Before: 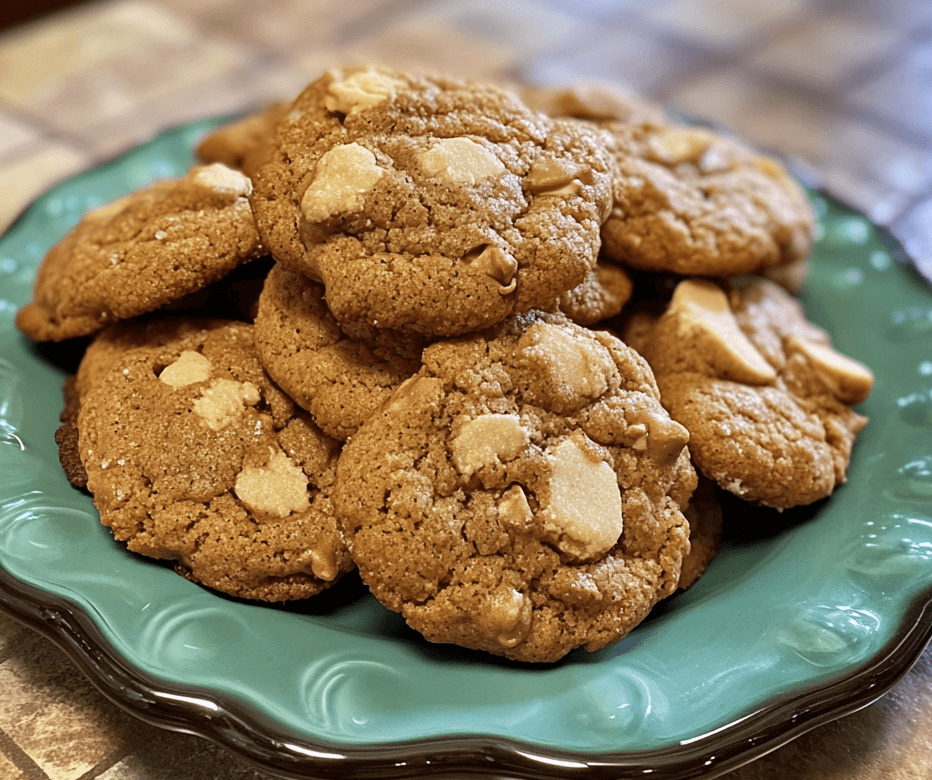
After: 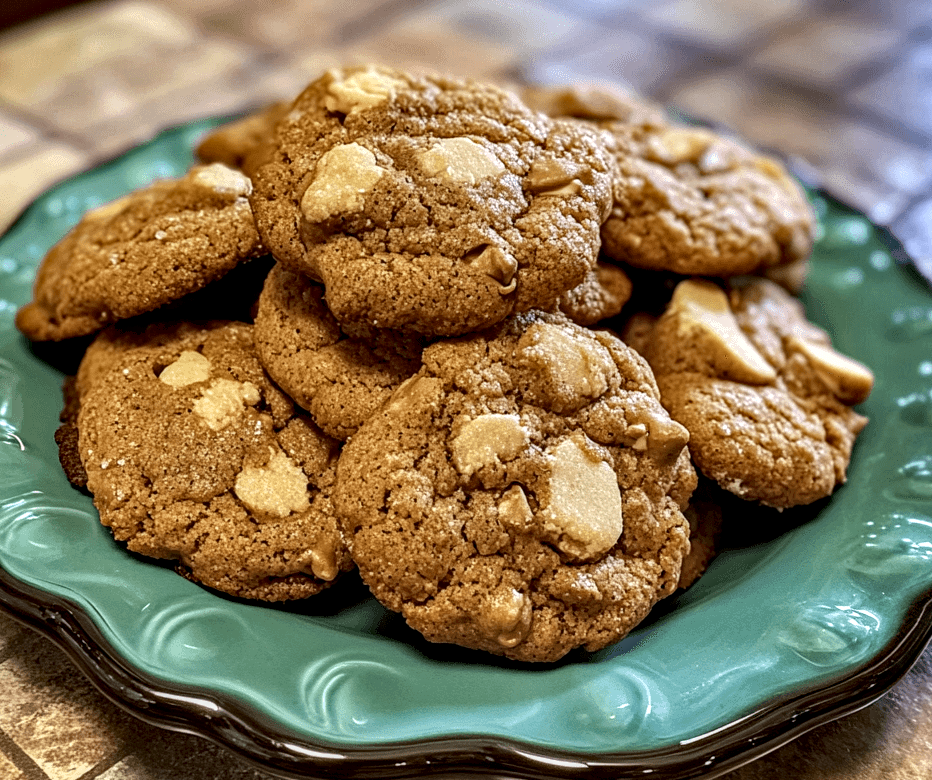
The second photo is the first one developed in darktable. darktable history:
local contrast: highlights 20%, detail 150%
haze removal: compatibility mode true, adaptive false
